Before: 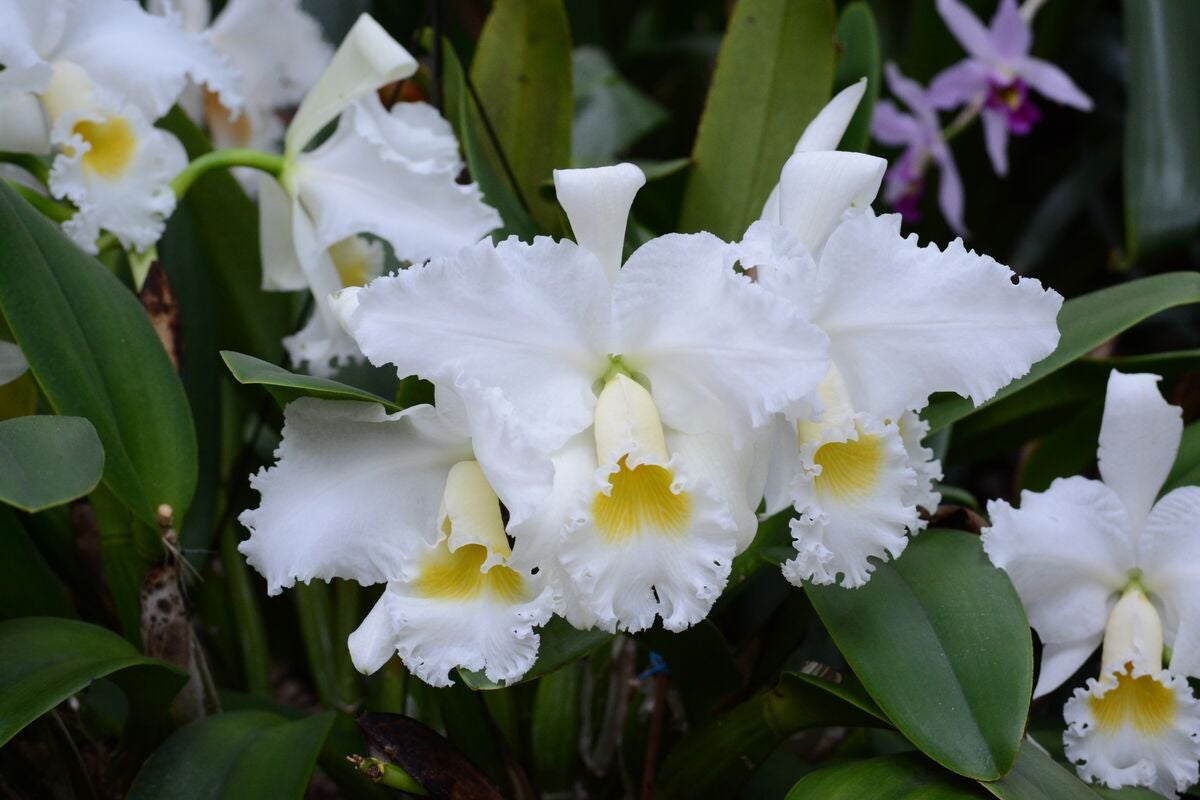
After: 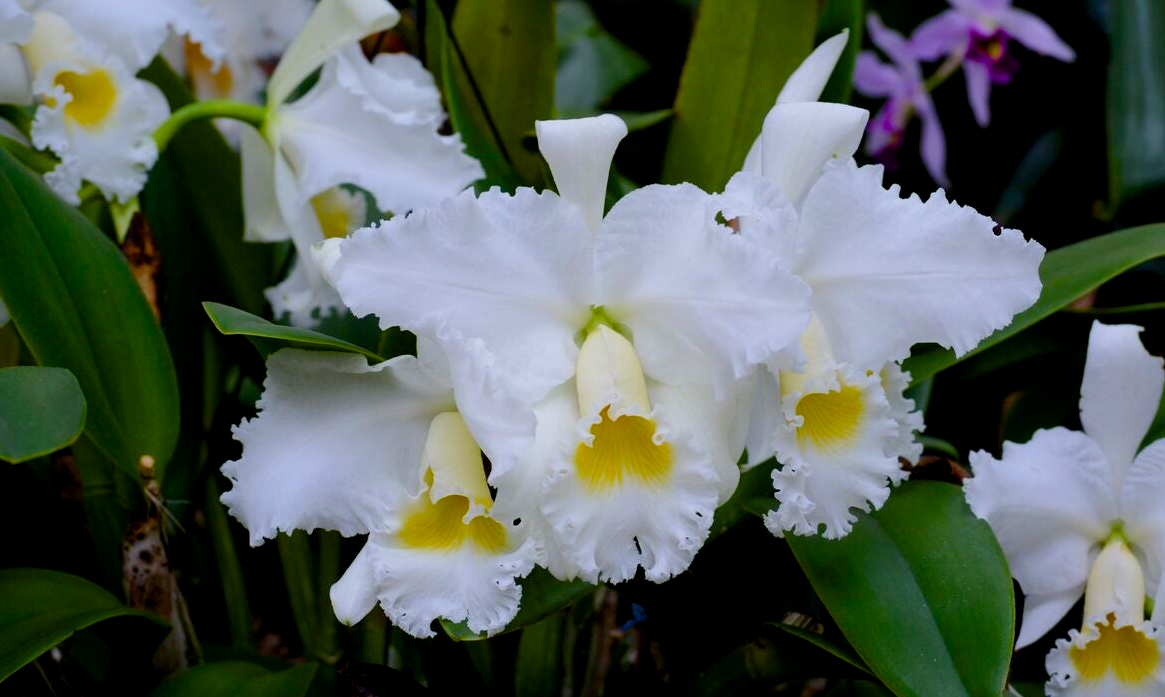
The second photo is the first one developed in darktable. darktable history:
crop: left 1.507%, top 6.147%, right 1.379%, bottom 6.637%
exposure: black level correction 0.006, exposure -0.226 EV, compensate highlight preservation false
color balance rgb: perceptual saturation grading › global saturation 20%, perceptual saturation grading › highlights -25%, perceptual saturation grading › shadows 50.52%, global vibrance 40.24%
